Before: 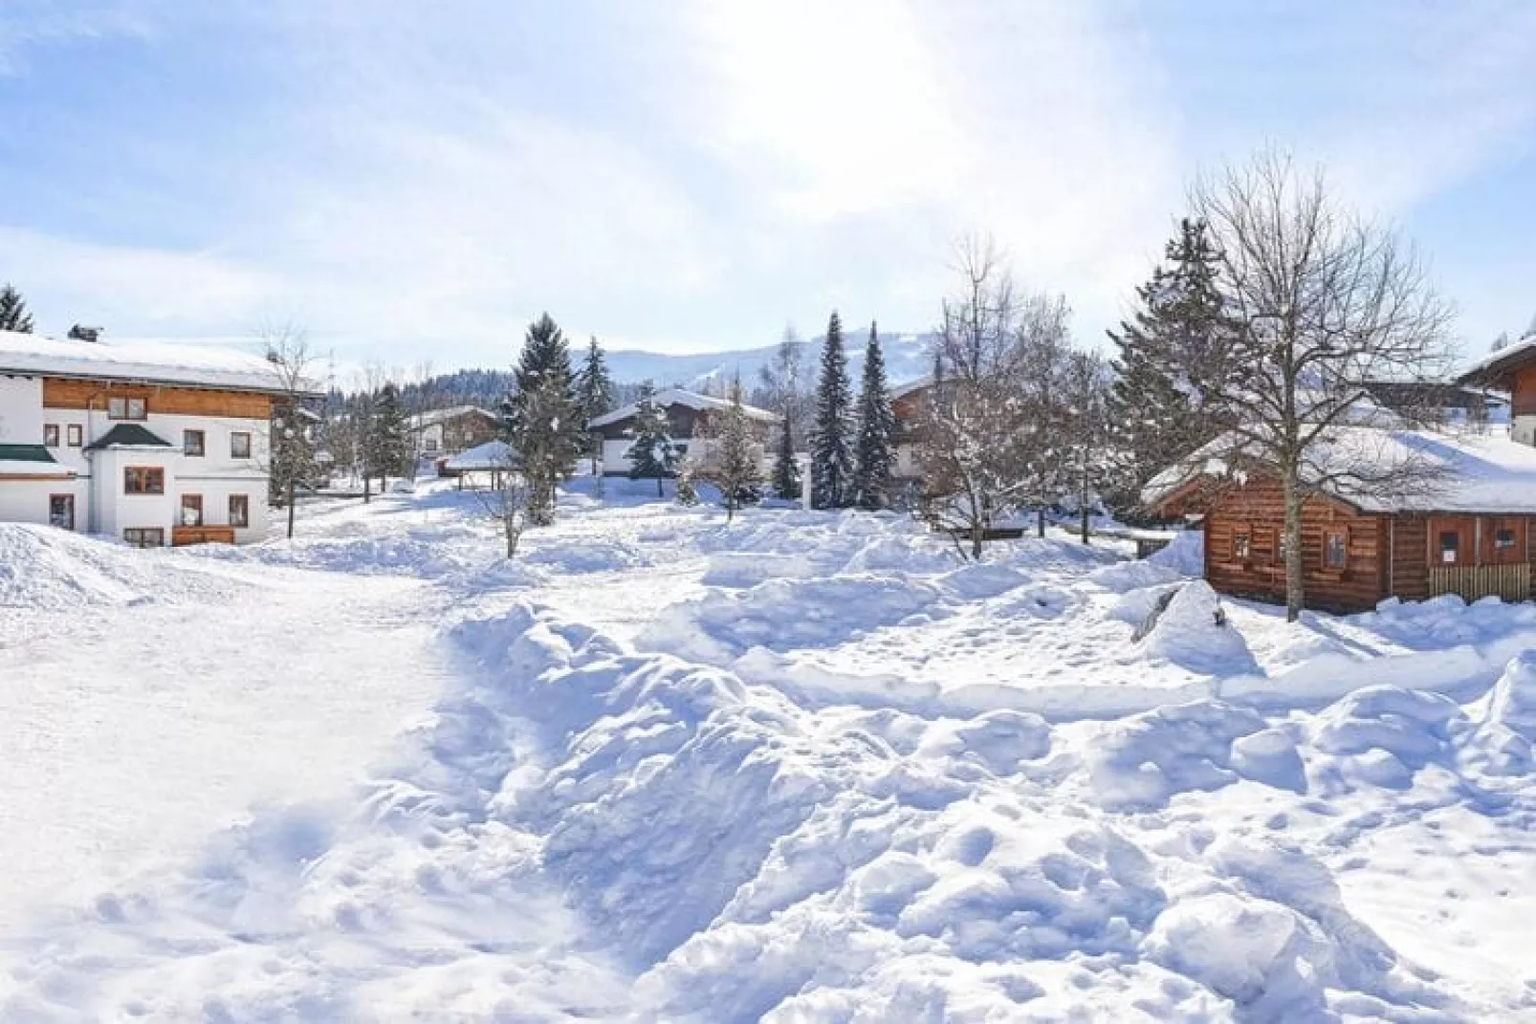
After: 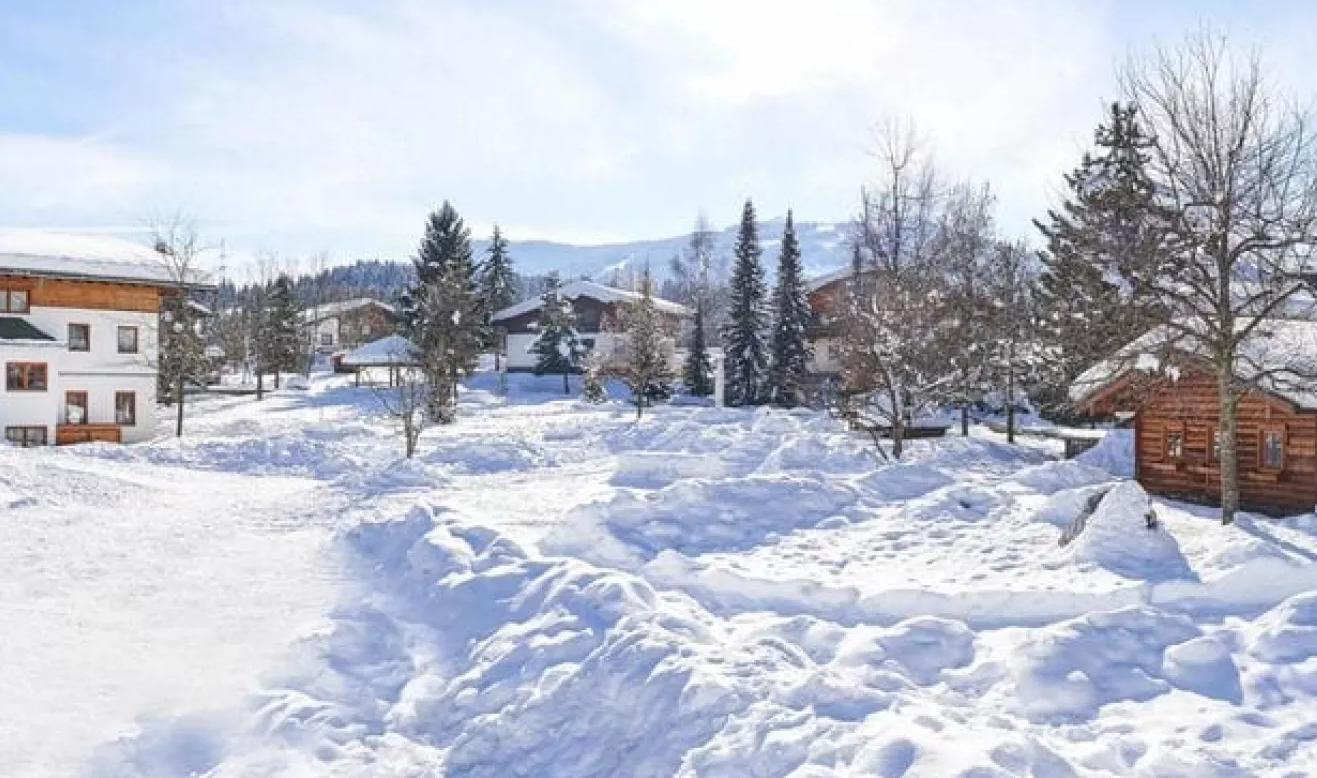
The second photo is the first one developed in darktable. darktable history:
crop: left 7.767%, top 11.833%, right 10.18%, bottom 15.46%
